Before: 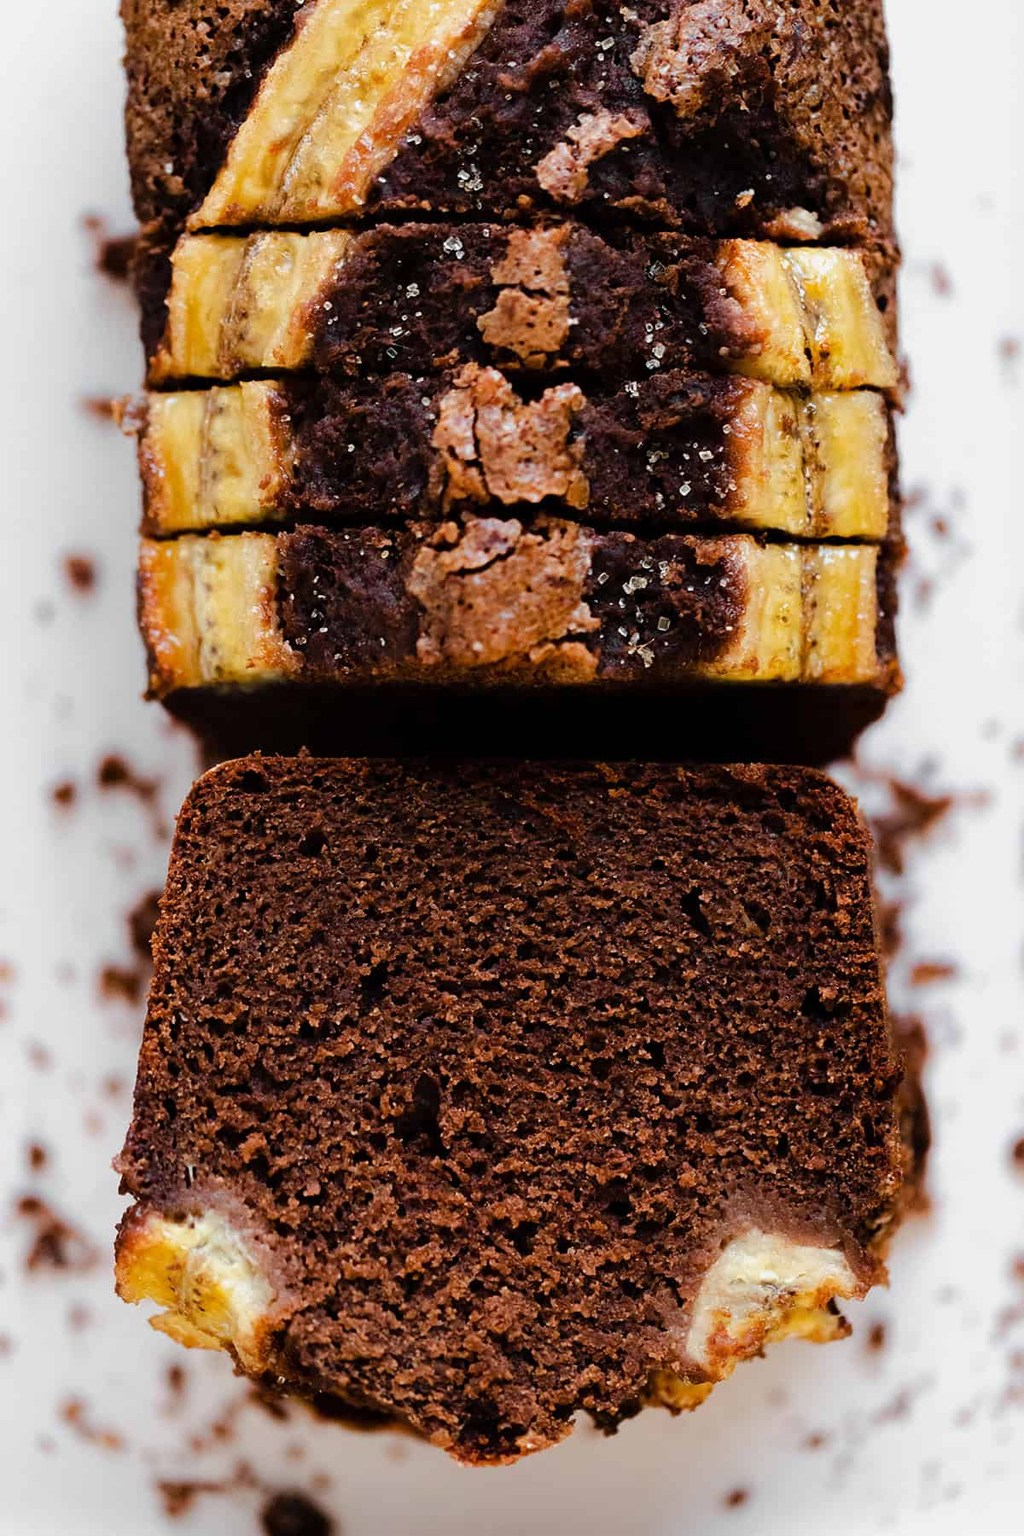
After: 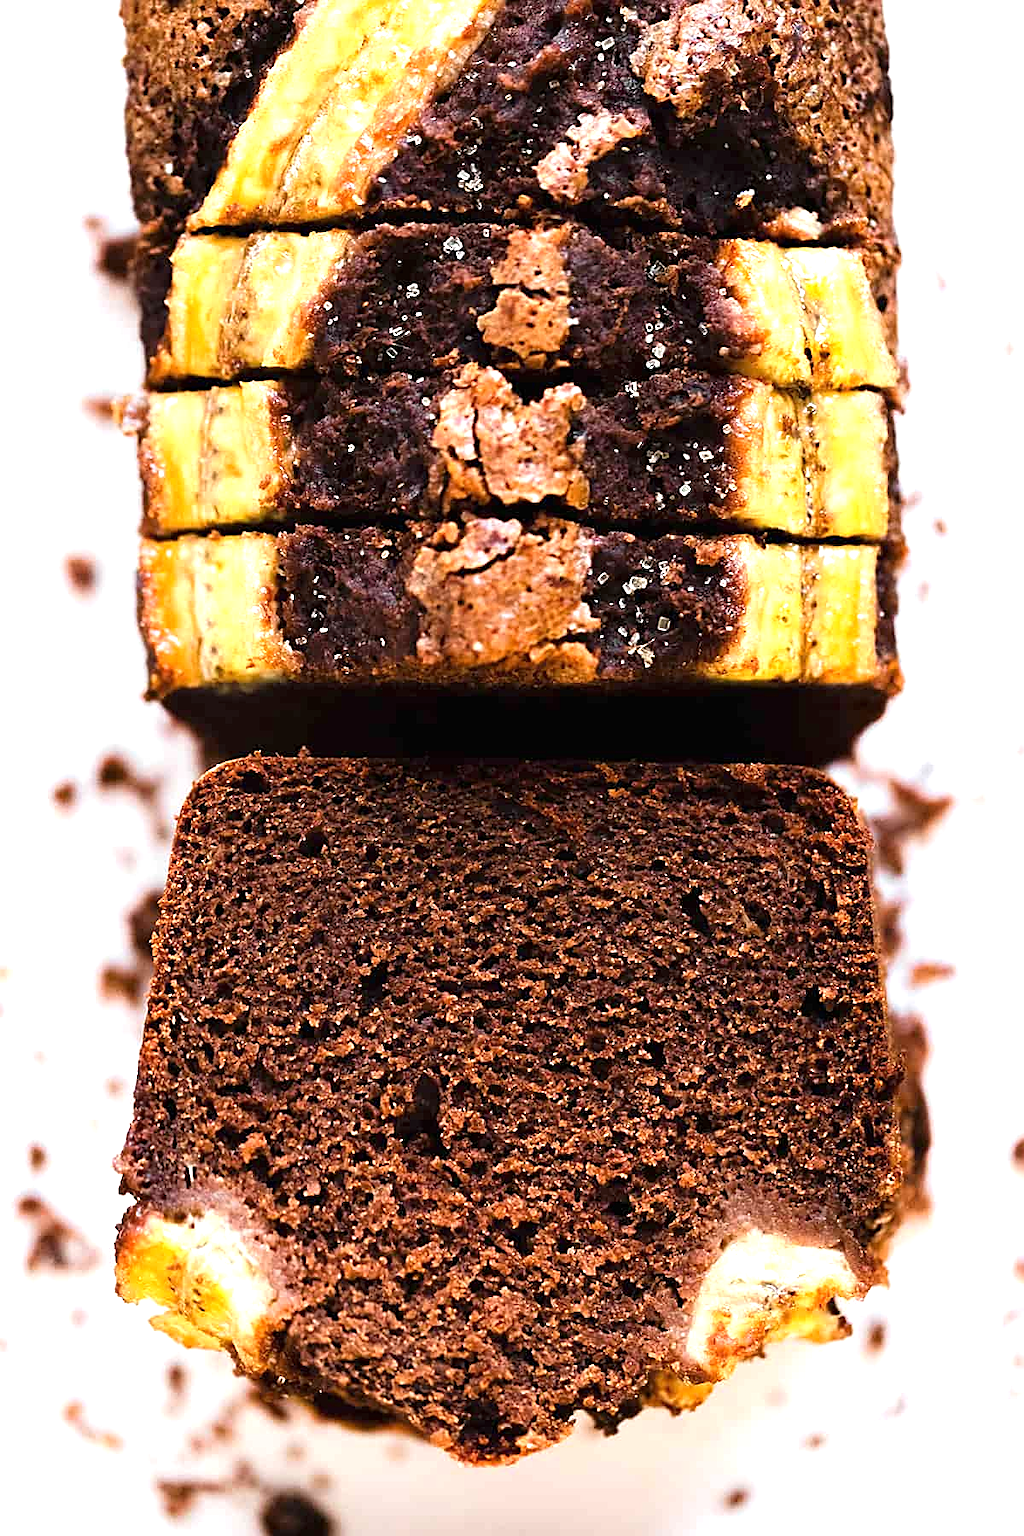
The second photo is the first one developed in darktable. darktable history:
sharpen: on, module defaults
exposure: black level correction 0, exposure 1.104 EV, compensate highlight preservation false
